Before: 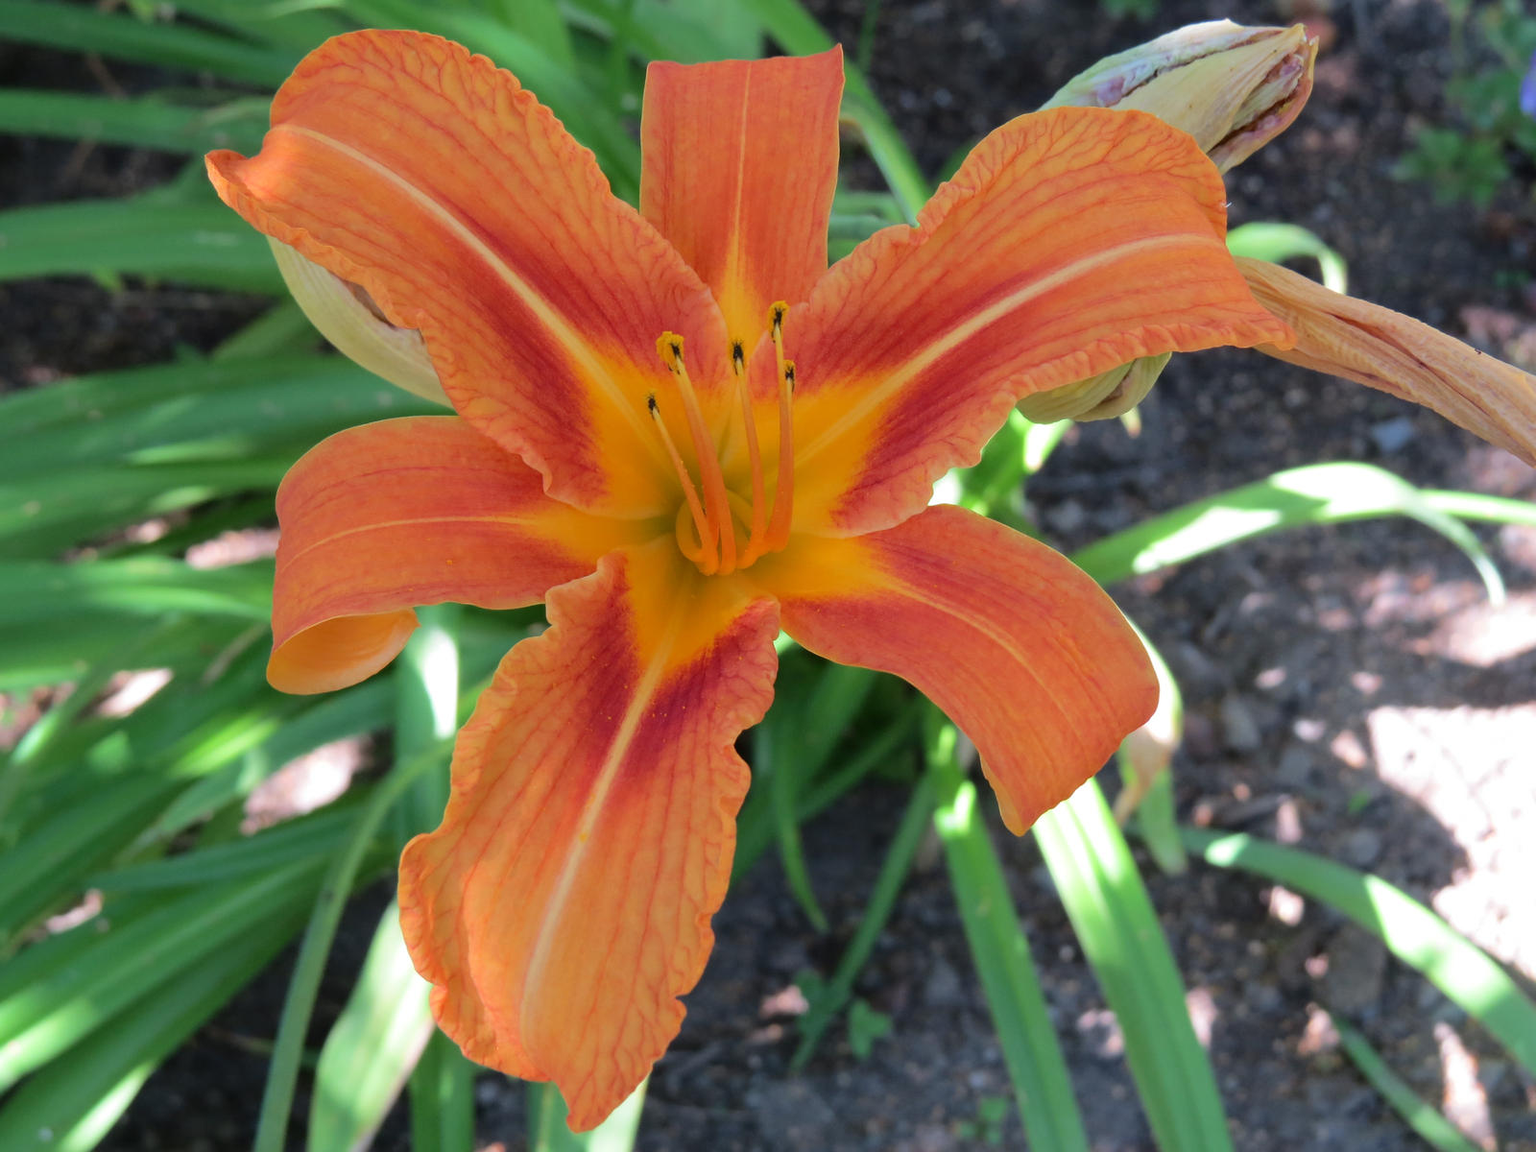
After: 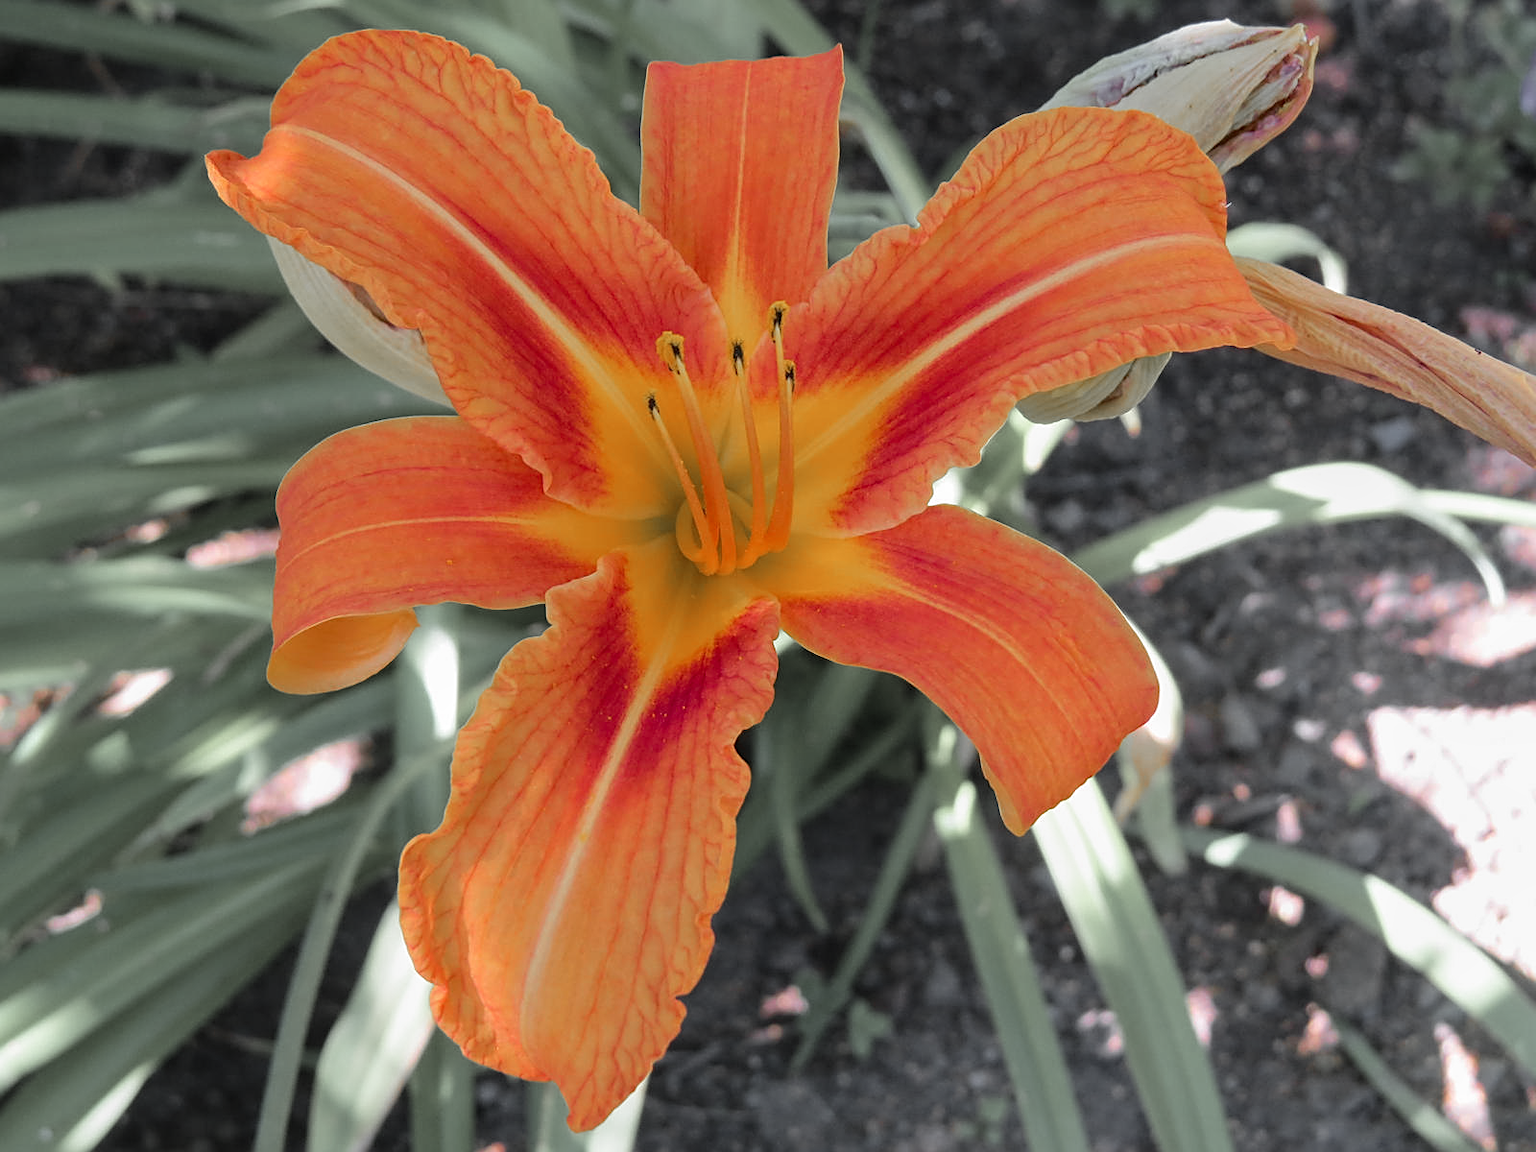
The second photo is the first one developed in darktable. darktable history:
sharpen: on, module defaults
color zones: curves: ch1 [(0, 0.638) (0.193, 0.442) (0.286, 0.15) (0.429, 0.14) (0.571, 0.142) (0.714, 0.154) (0.857, 0.175) (1, 0.638)]
local contrast: detail 110%
